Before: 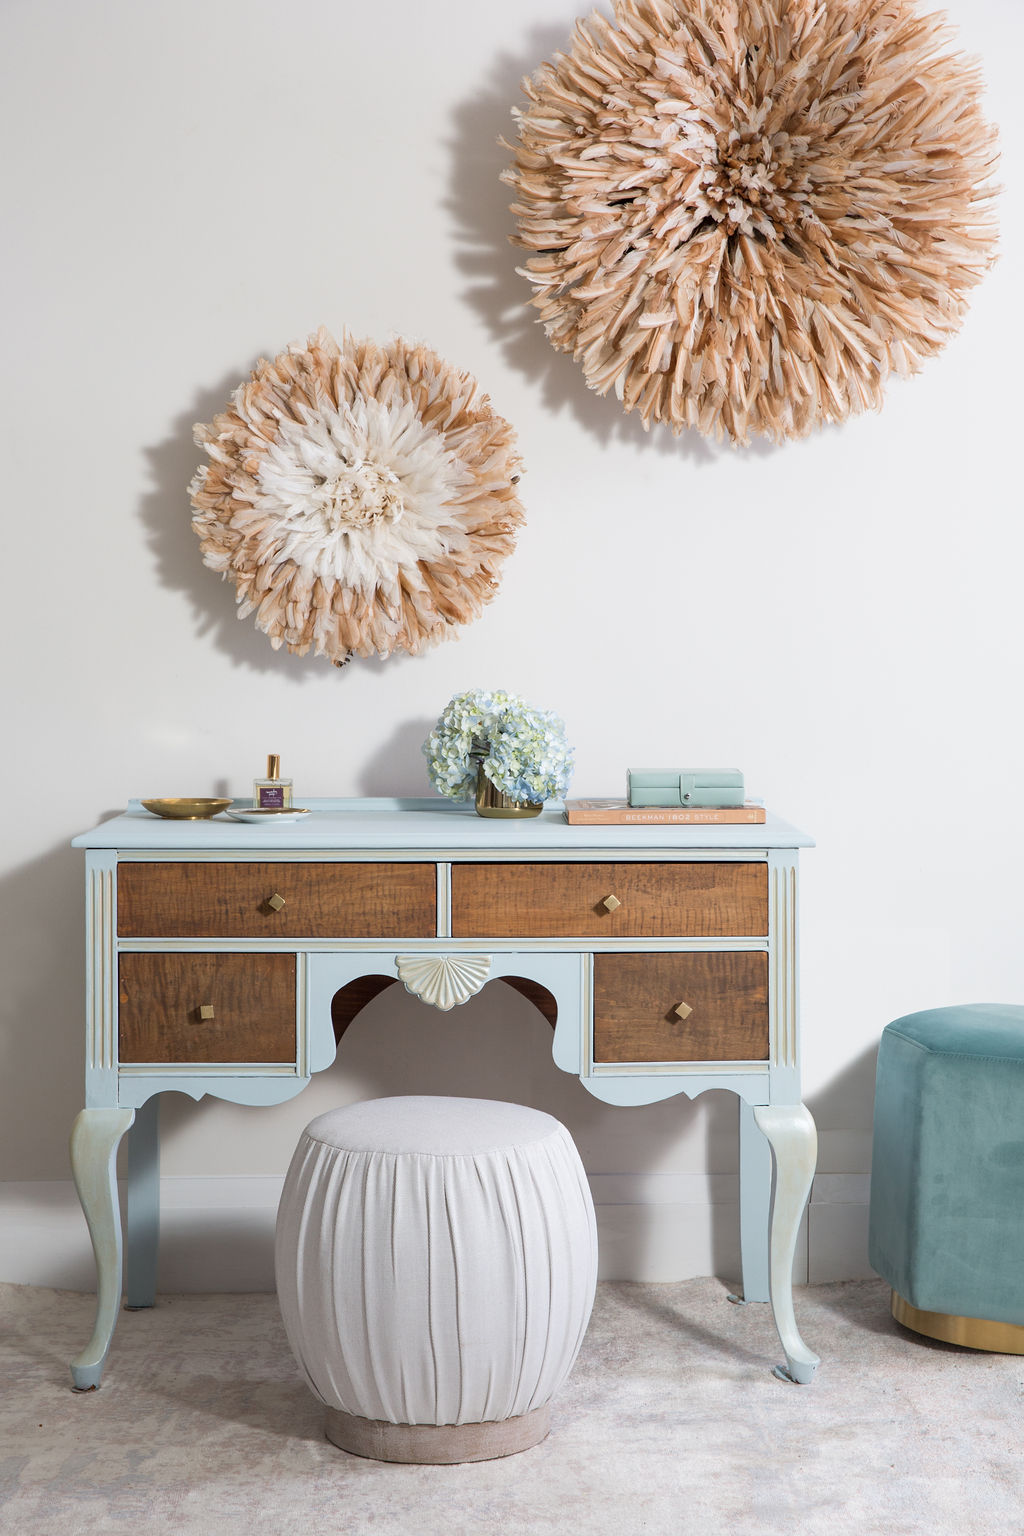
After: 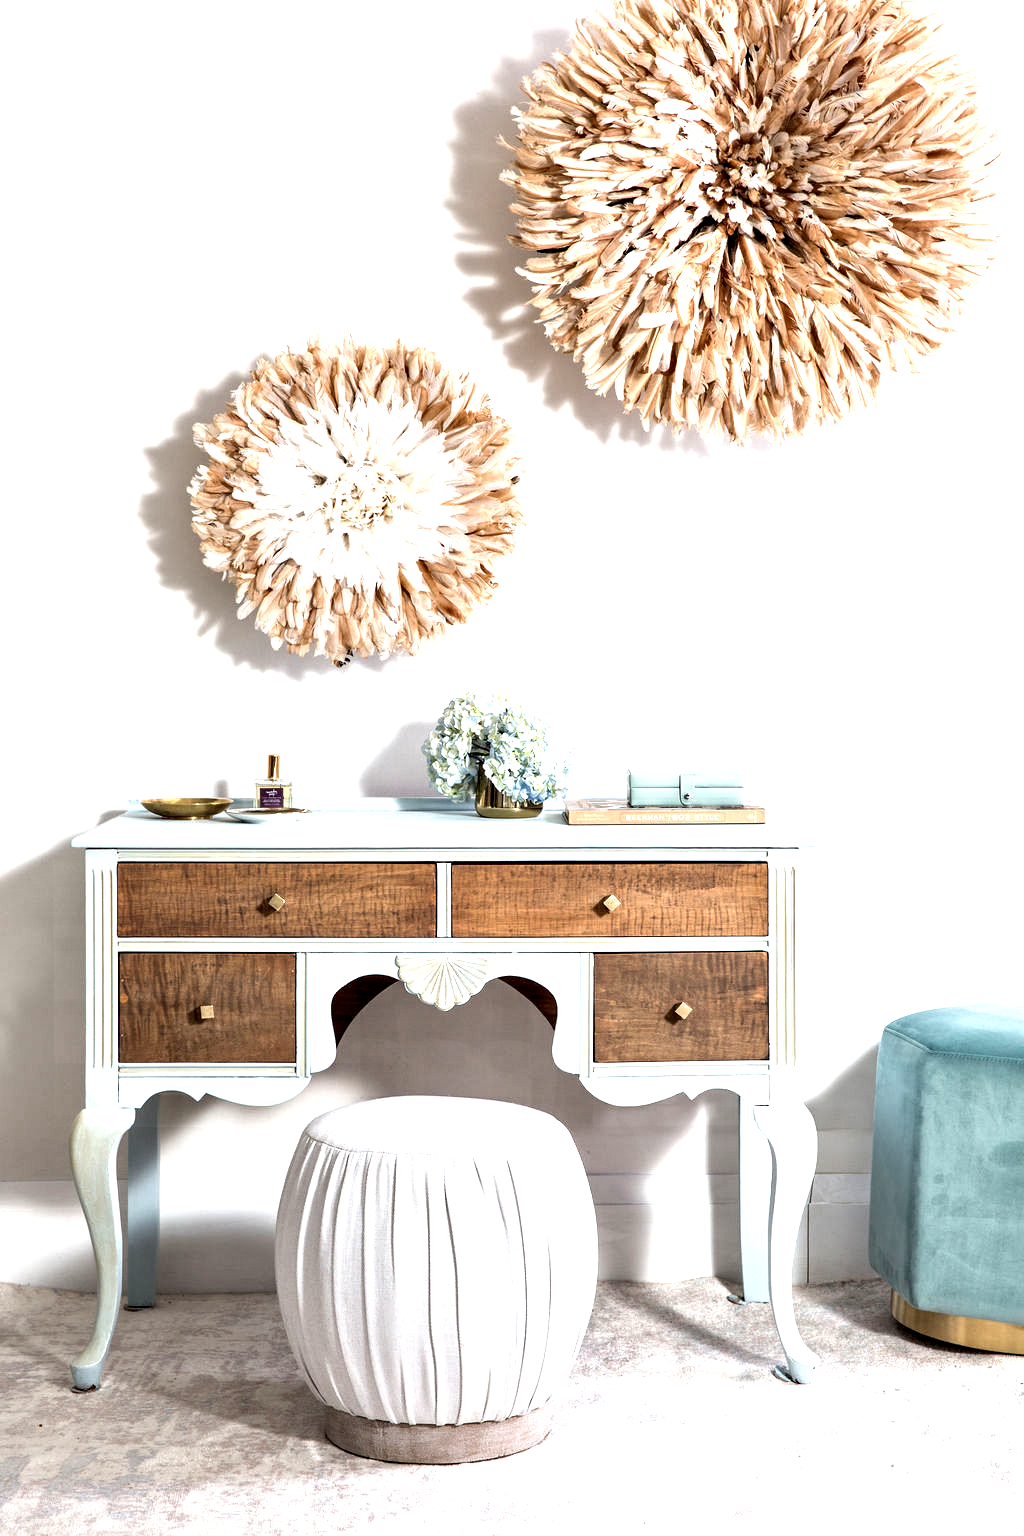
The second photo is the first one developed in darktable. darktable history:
local contrast: highlights 107%, shadows 103%, detail 120%, midtone range 0.2
contrast equalizer: octaves 7, y [[0.601, 0.6, 0.598, 0.598, 0.6, 0.601], [0.5 ×6], [0.5 ×6], [0 ×6], [0 ×6]]
exposure: black level correction 0, exposure 1 EV, compensate exposure bias true, compensate highlight preservation false
